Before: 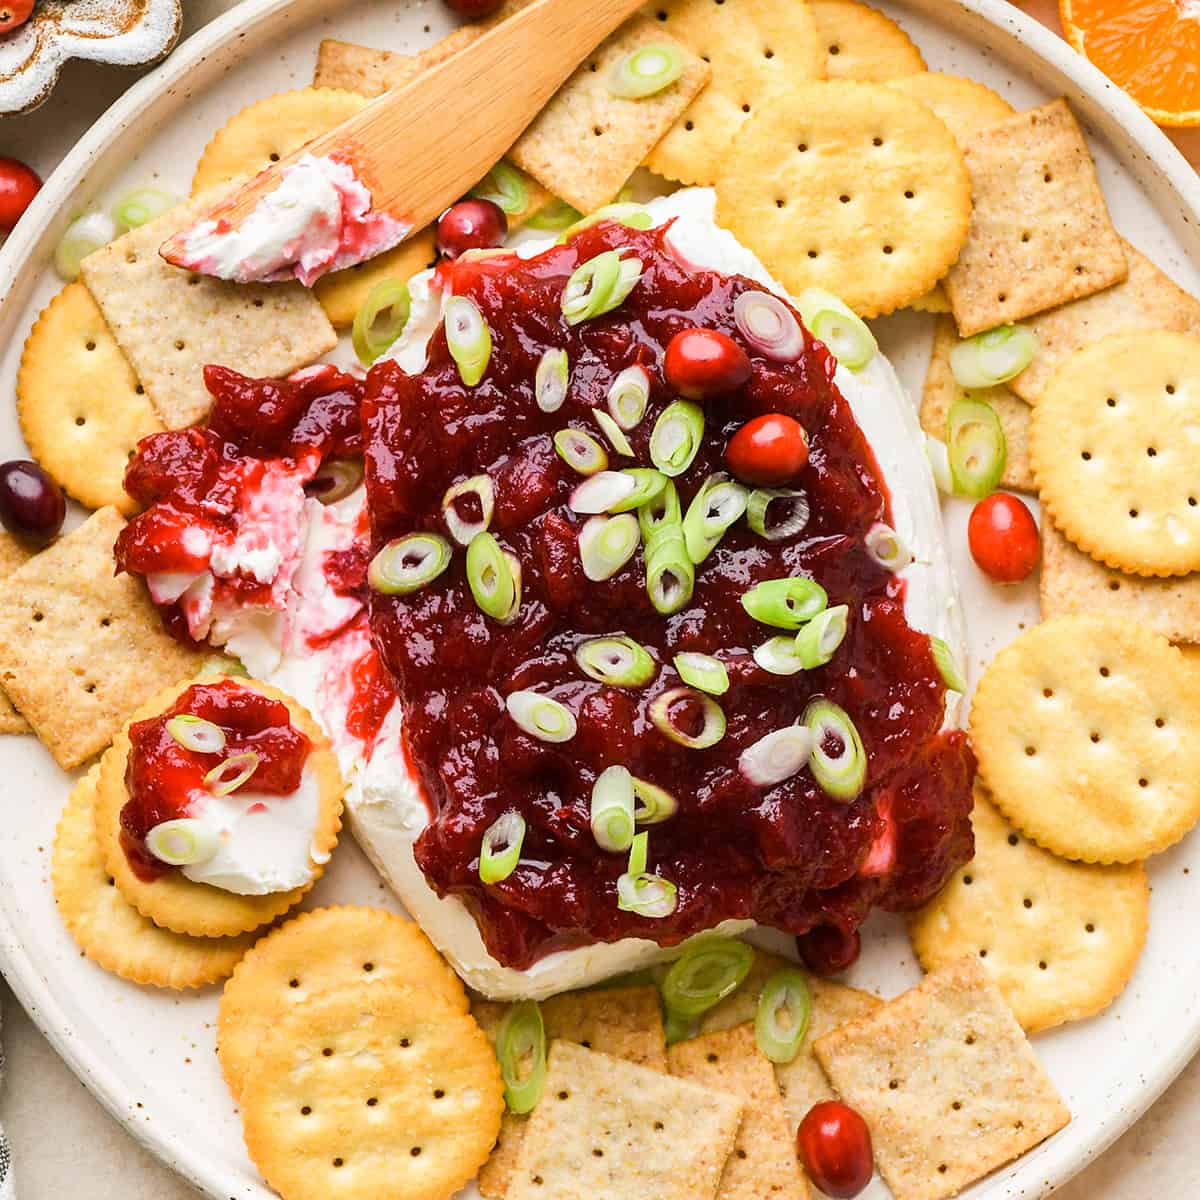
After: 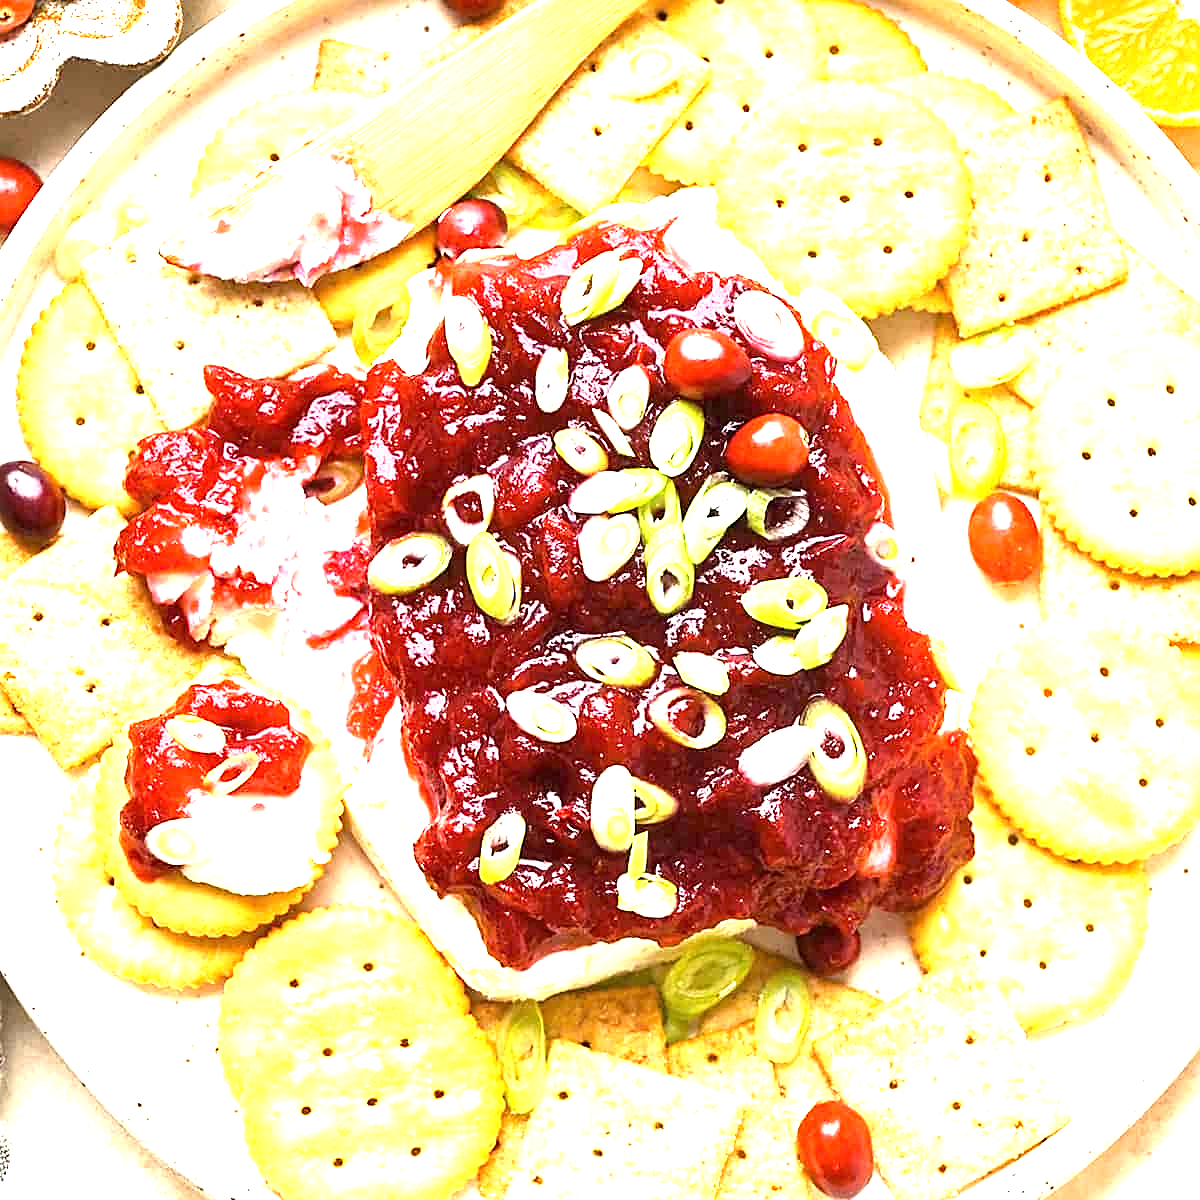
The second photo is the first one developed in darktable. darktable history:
sharpen: on, module defaults
exposure: black level correction 0, exposure 1.75 EV, compensate exposure bias true, compensate highlight preservation false
